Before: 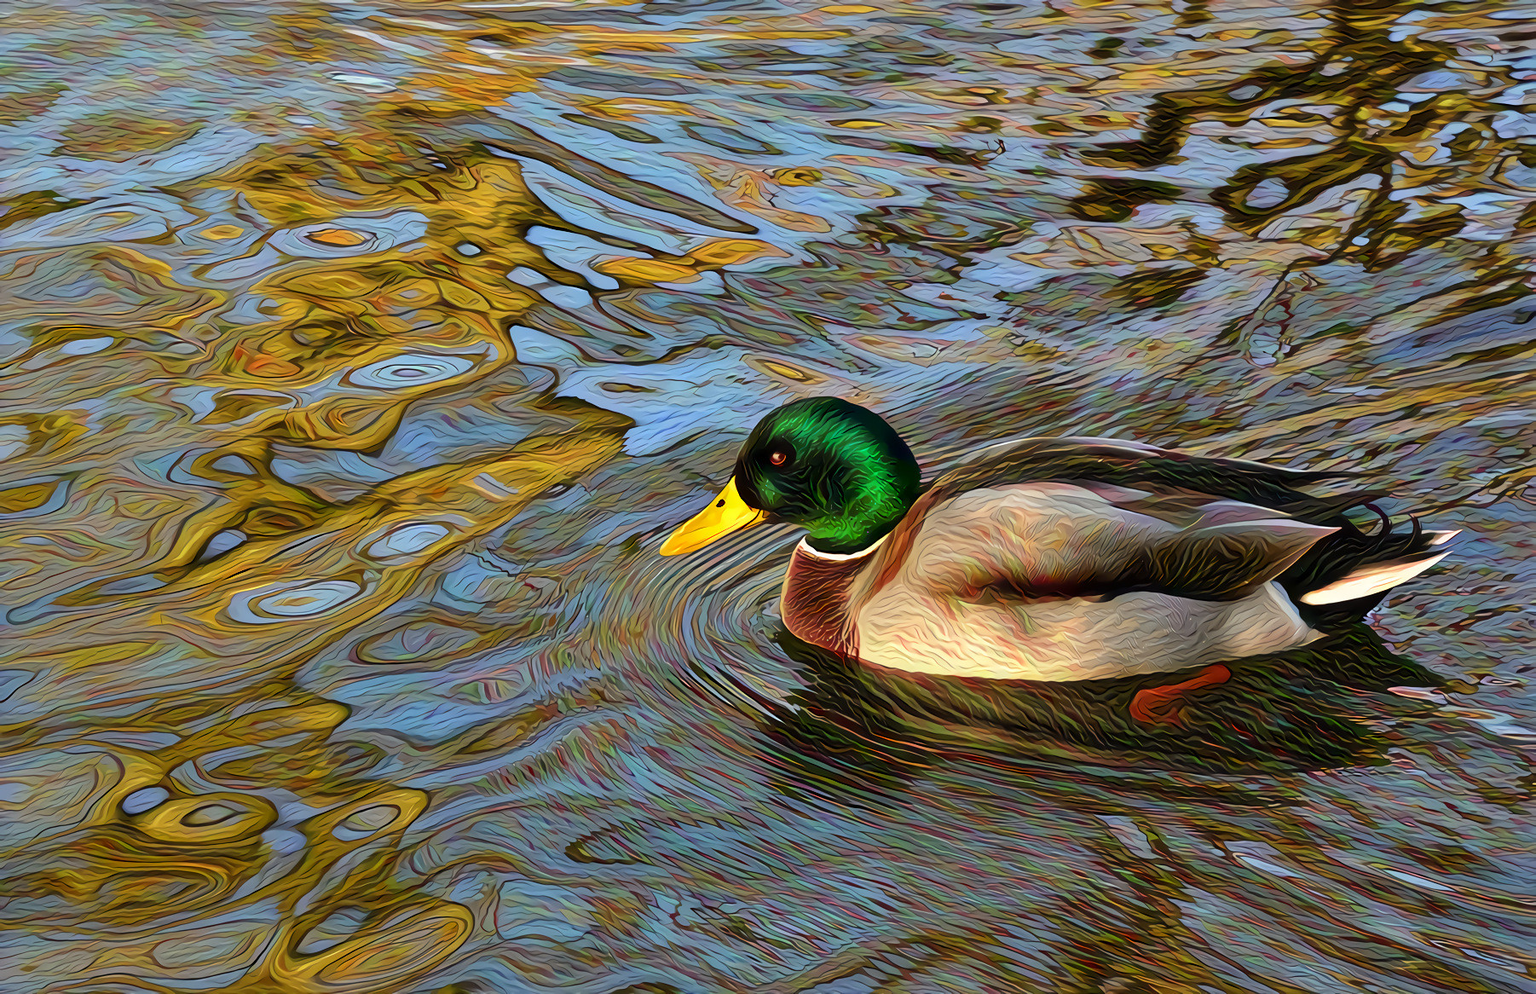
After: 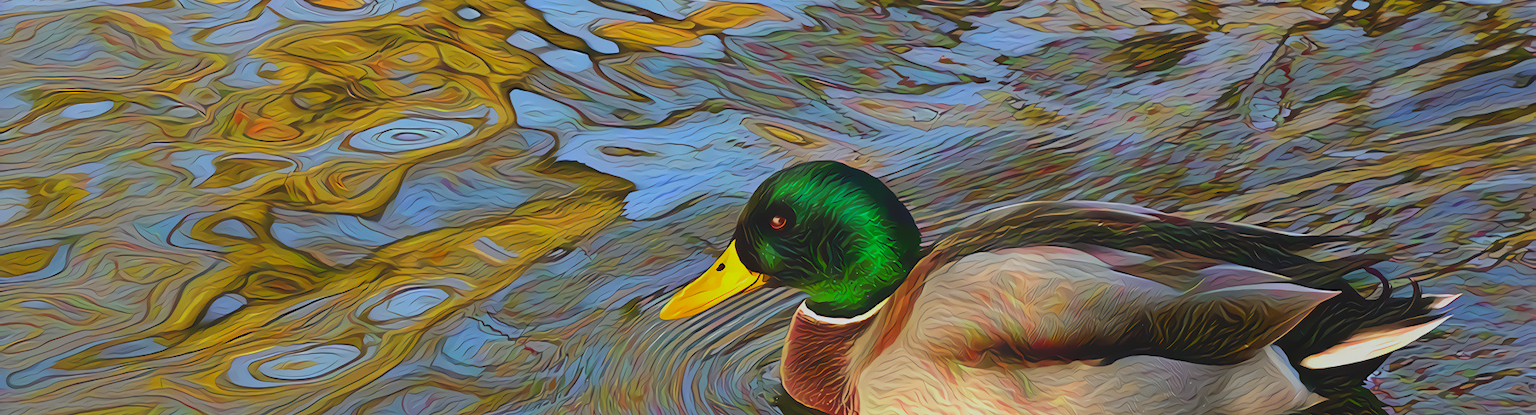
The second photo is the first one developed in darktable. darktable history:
white balance: red 0.98, blue 1.034
local contrast: detail 69%
crop and rotate: top 23.84%, bottom 34.294%
